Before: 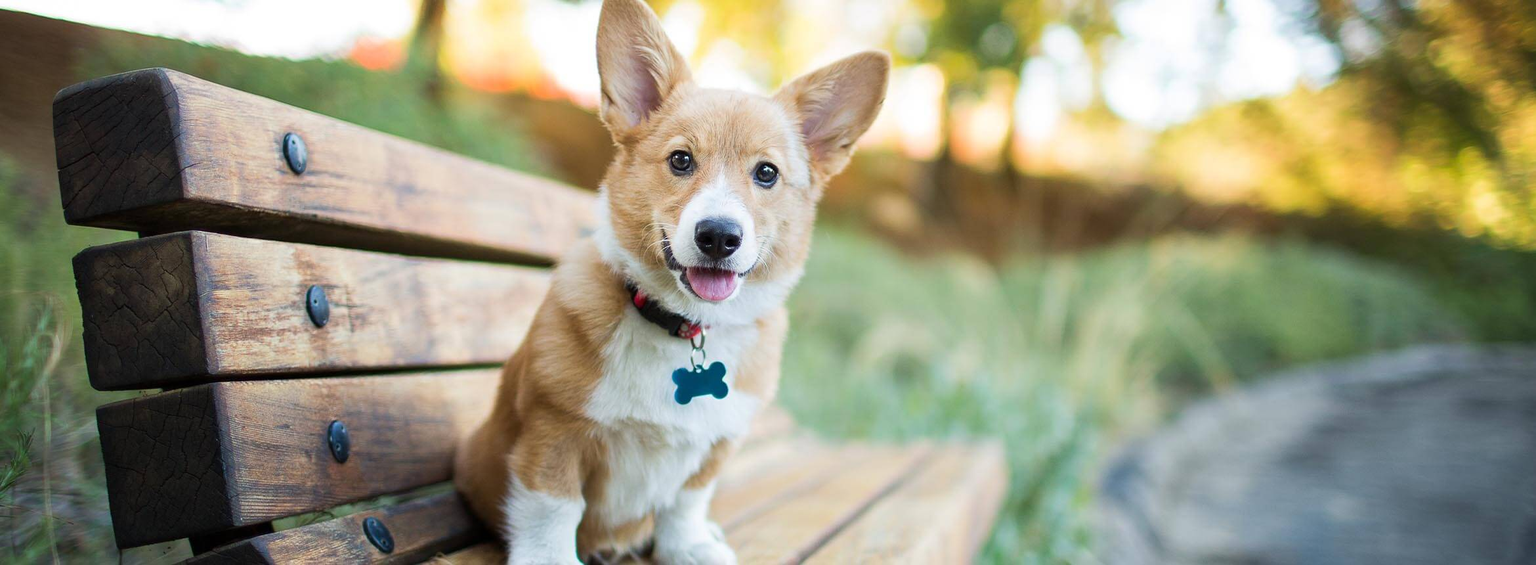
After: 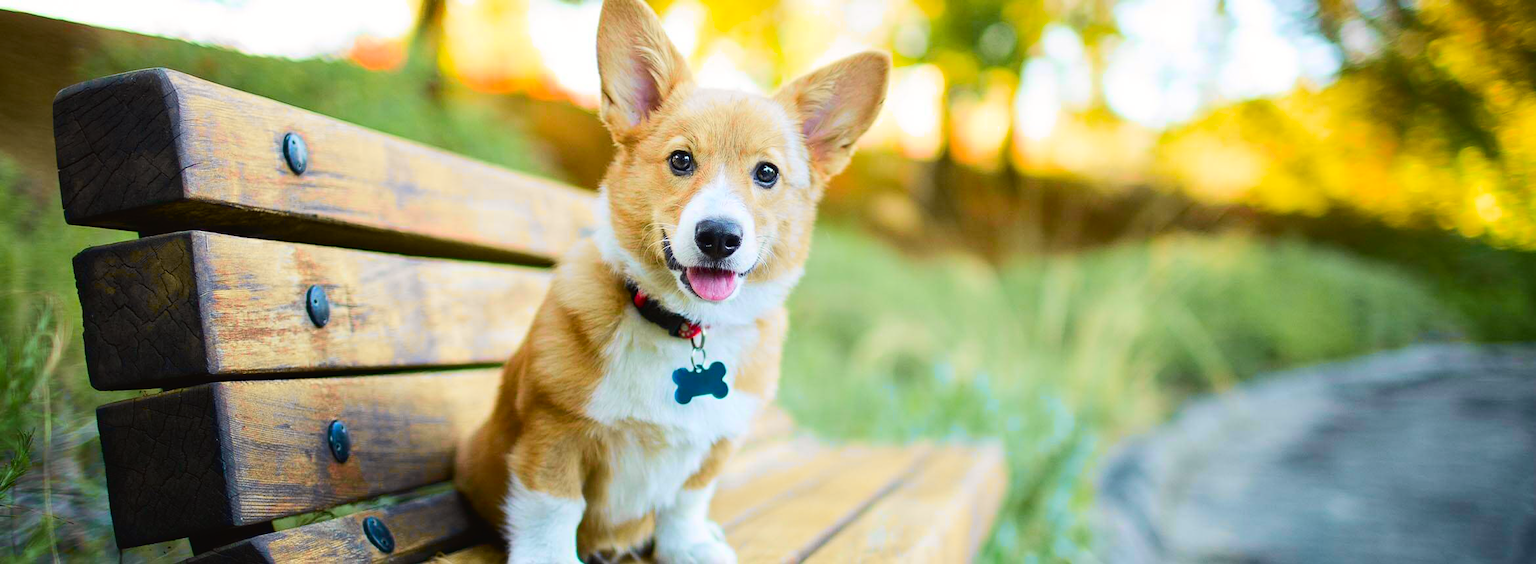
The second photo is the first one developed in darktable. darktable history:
color balance rgb: linear chroma grading › global chroma 15%, perceptual saturation grading › global saturation 30%
tone curve: curves: ch0 [(0, 0.024) (0.049, 0.038) (0.176, 0.162) (0.33, 0.331) (0.432, 0.475) (0.601, 0.665) (0.843, 0.876) (1, 1)]; ch1 [(0, 0) (0.339, 0.358) (0.445, 0.439) (0.476, 0.47) (0.504, 0.504) (0.53, 0.511) (0.557, 0.558) (0.627, 0.635) (0.728, 0.746) (1, 1)]; ch2 [(0, 0) (0.327, 0.324) (0.417, 0.44) (0.46, 0.453) (0.502, 0.504) (0.526, 0.52) (0.54, 0.564) (0.606, 0.626) (0.76, 0.75) (1, 1)], color space Lab, independent channels, preserve colors none
